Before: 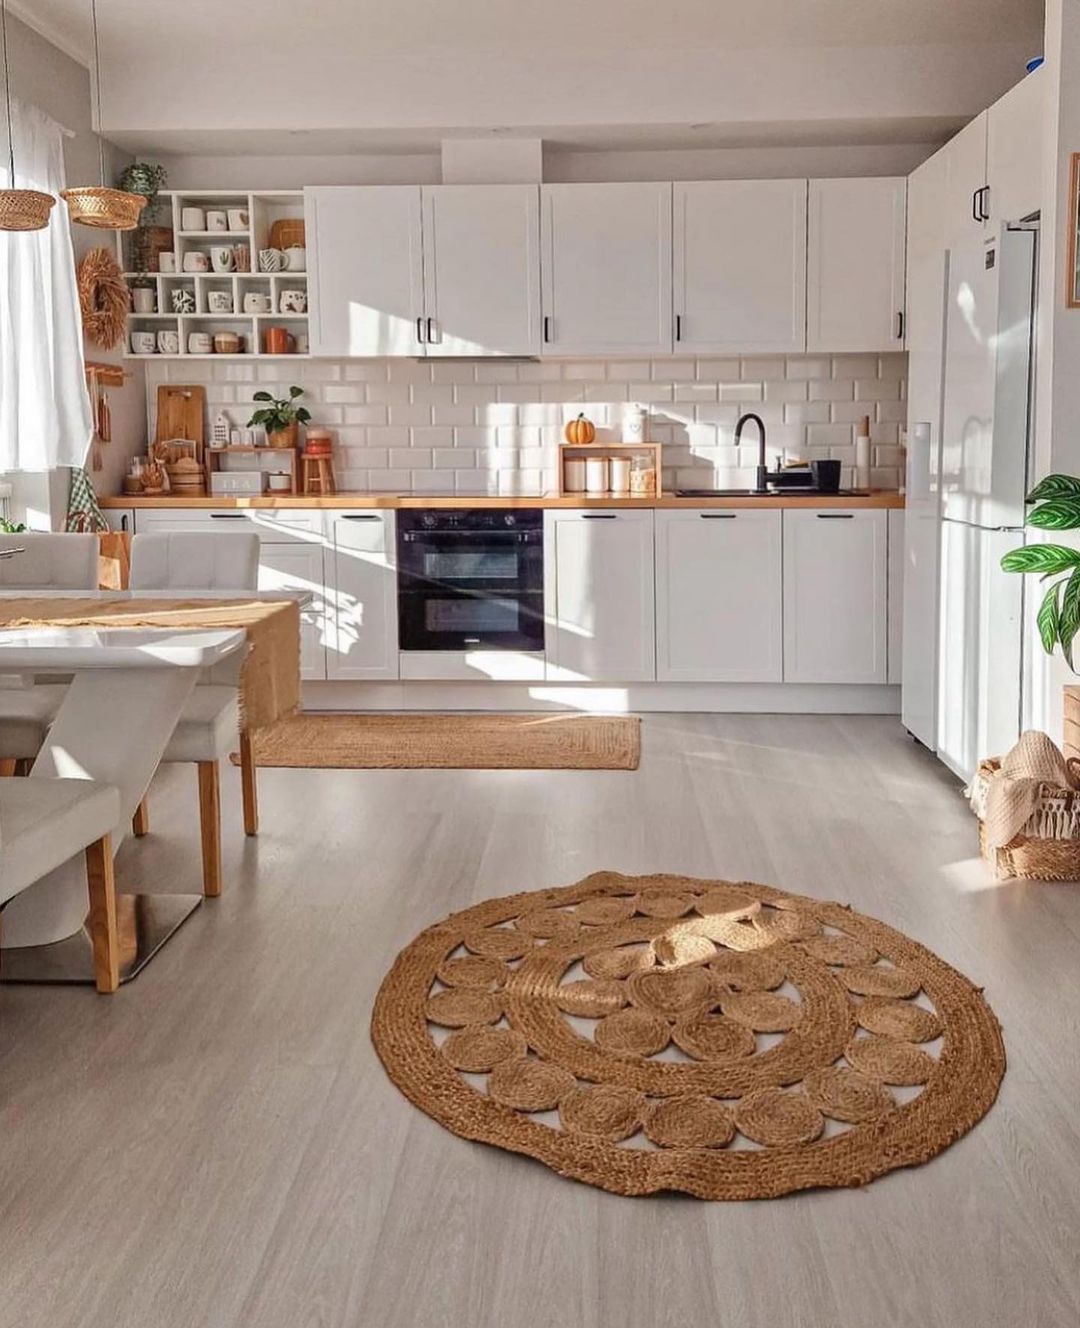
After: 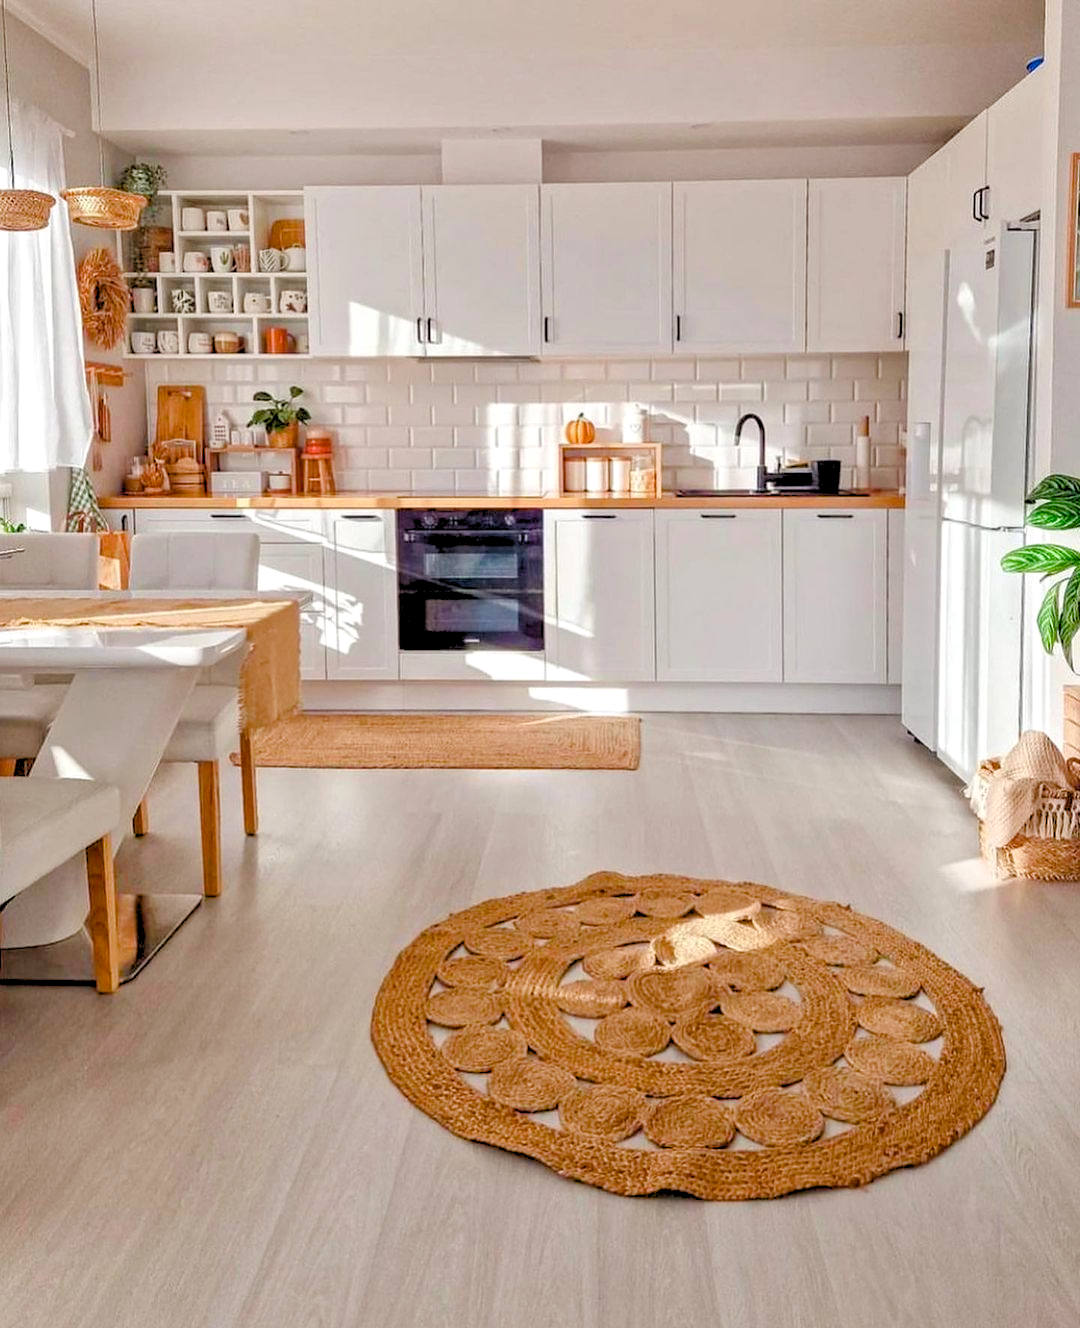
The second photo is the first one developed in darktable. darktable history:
rgb levels: preserve colors sum RGB, levels [[0.038, 0.433, 0.934], [0, 0.5, 1], [0, 0.5, 1]]
color balance rgb: perceptual saturation grading › global saturation 25%, perceptual saturation grading › highlights -50%, perceptual saturation grading › shadows 30%, perceptual brilliance grading › global brilliance 12%, global vibrance 20%
